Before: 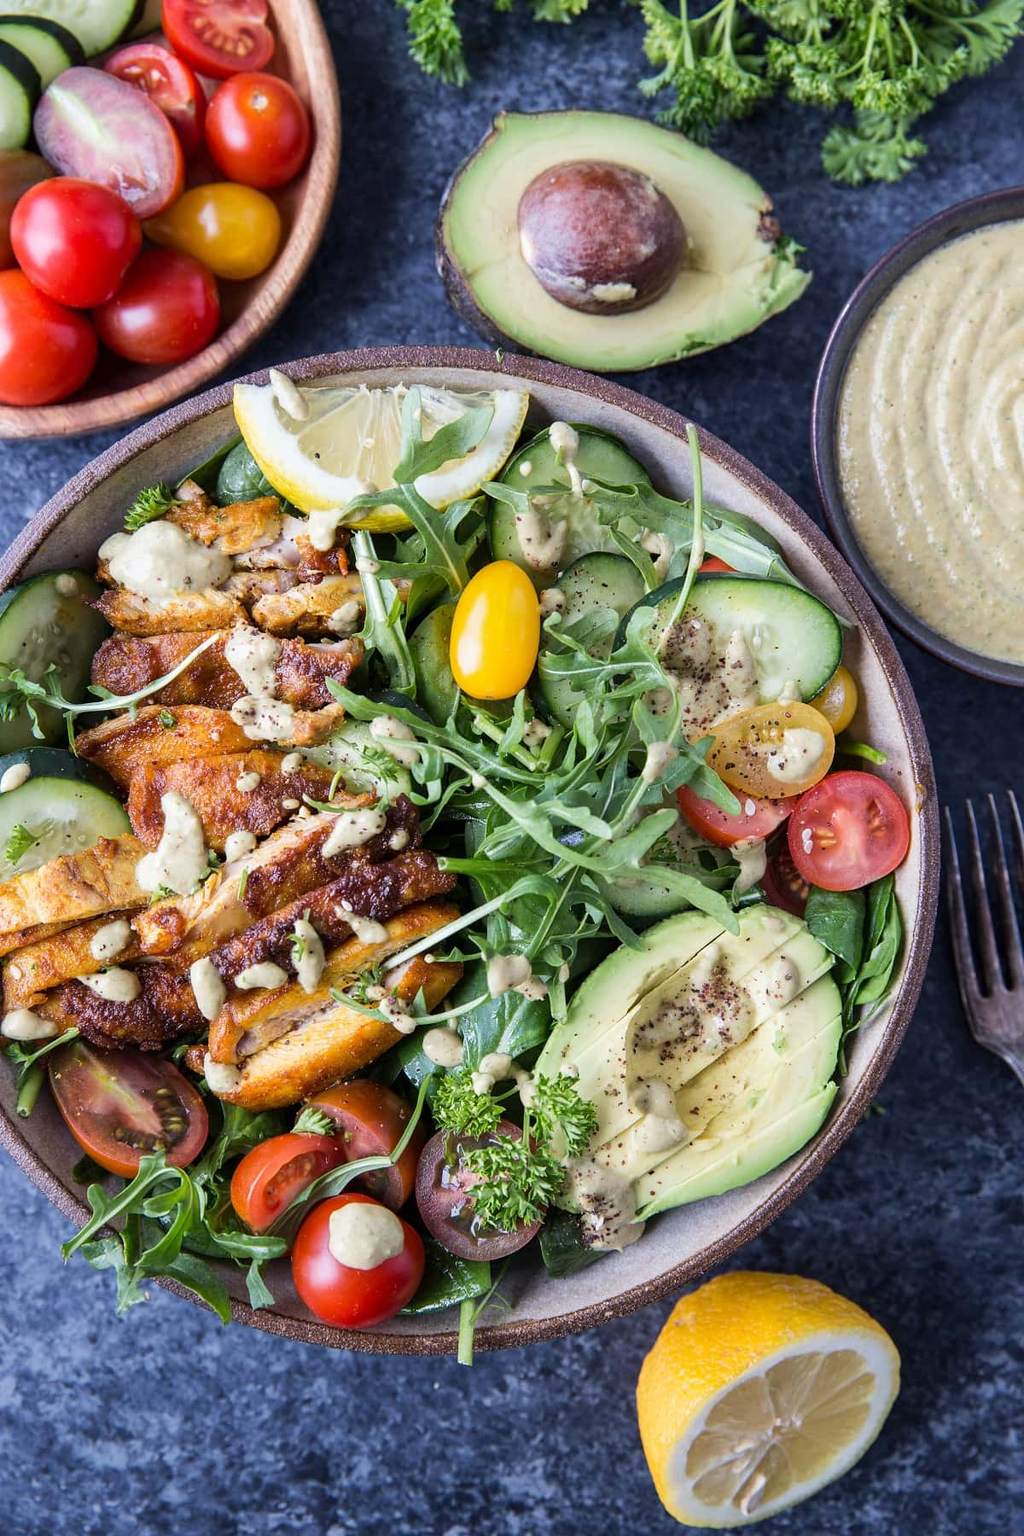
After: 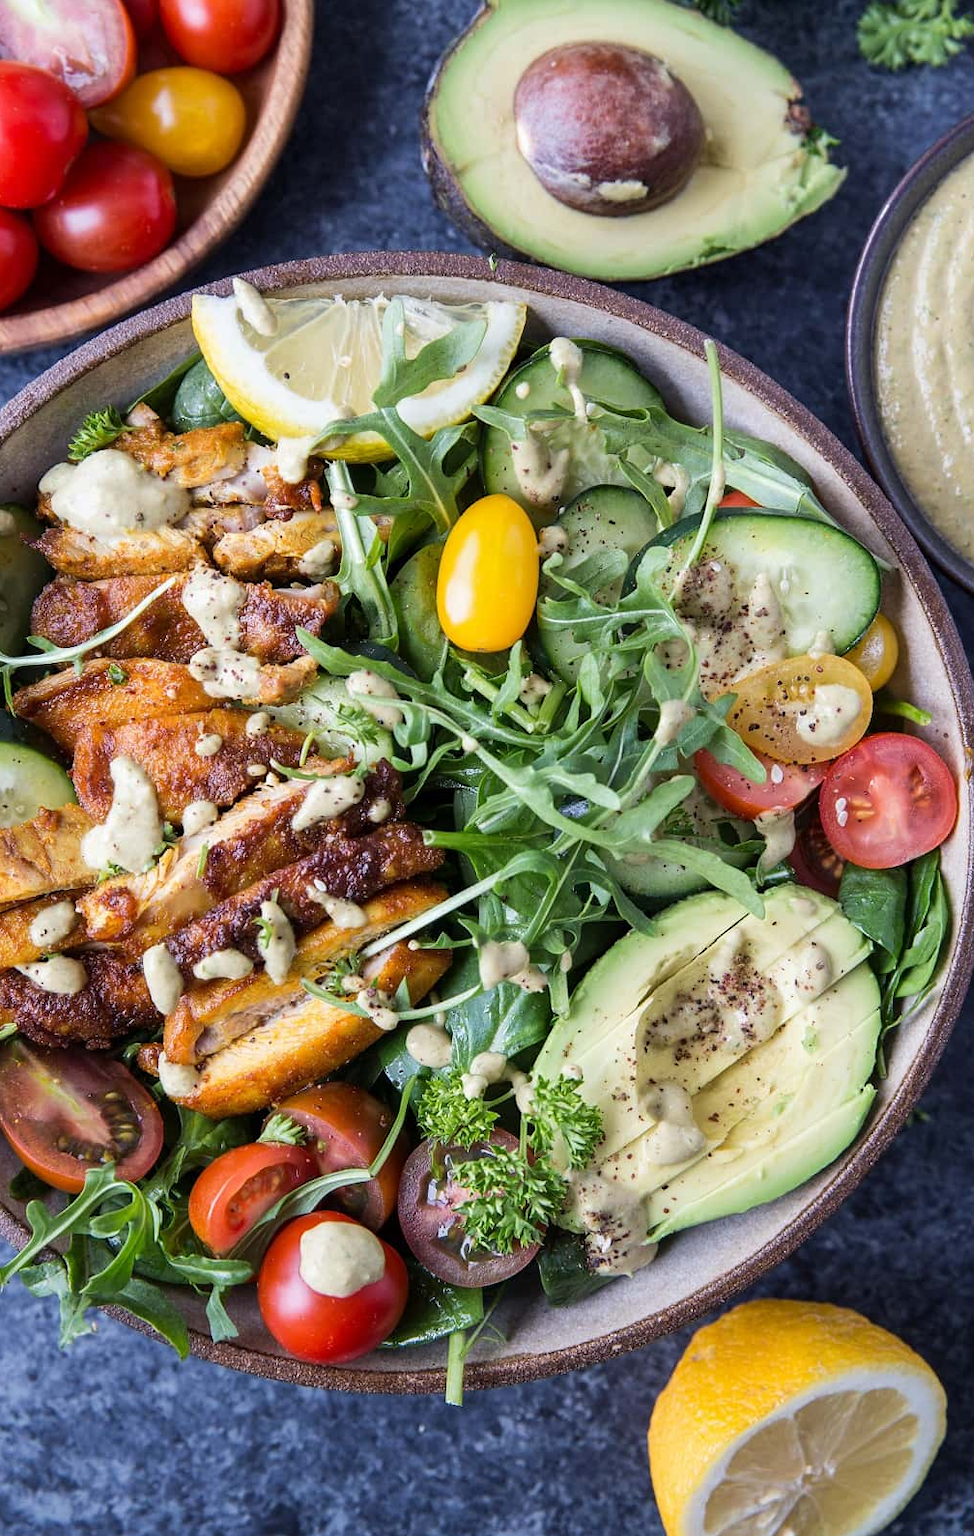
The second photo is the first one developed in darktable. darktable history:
crop: left 6.301%, top 8.094%, right 9.544%, bottom 3.539%
